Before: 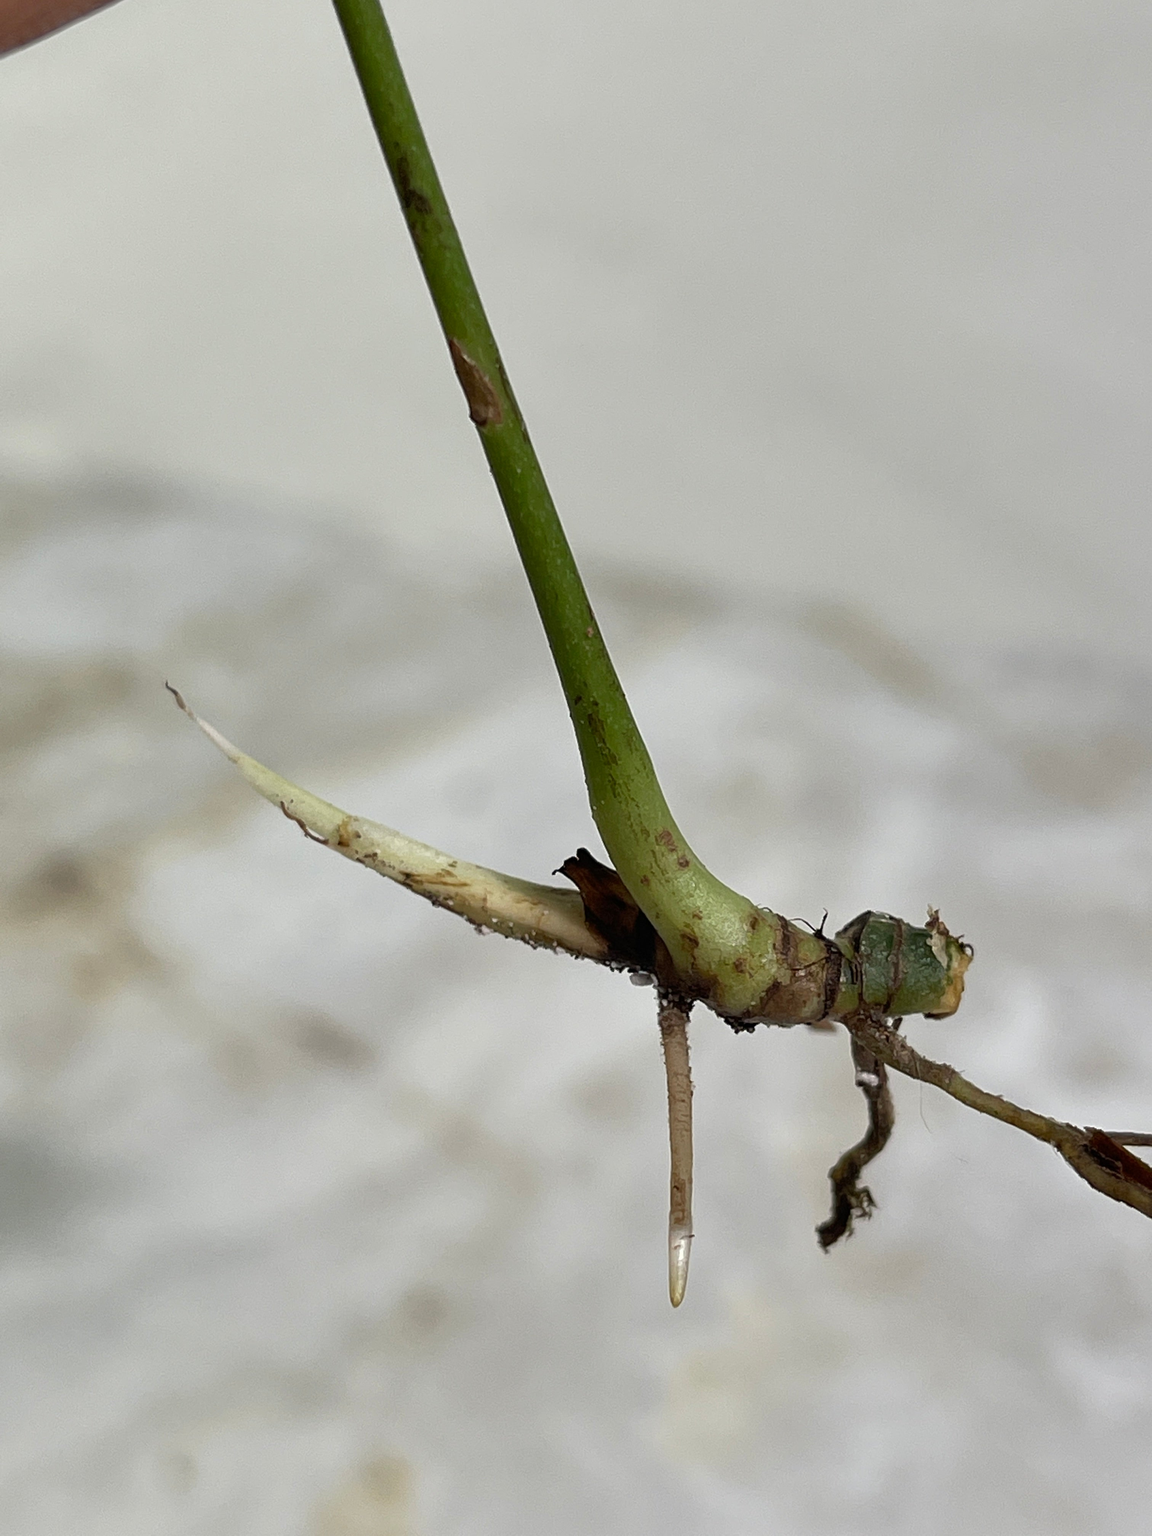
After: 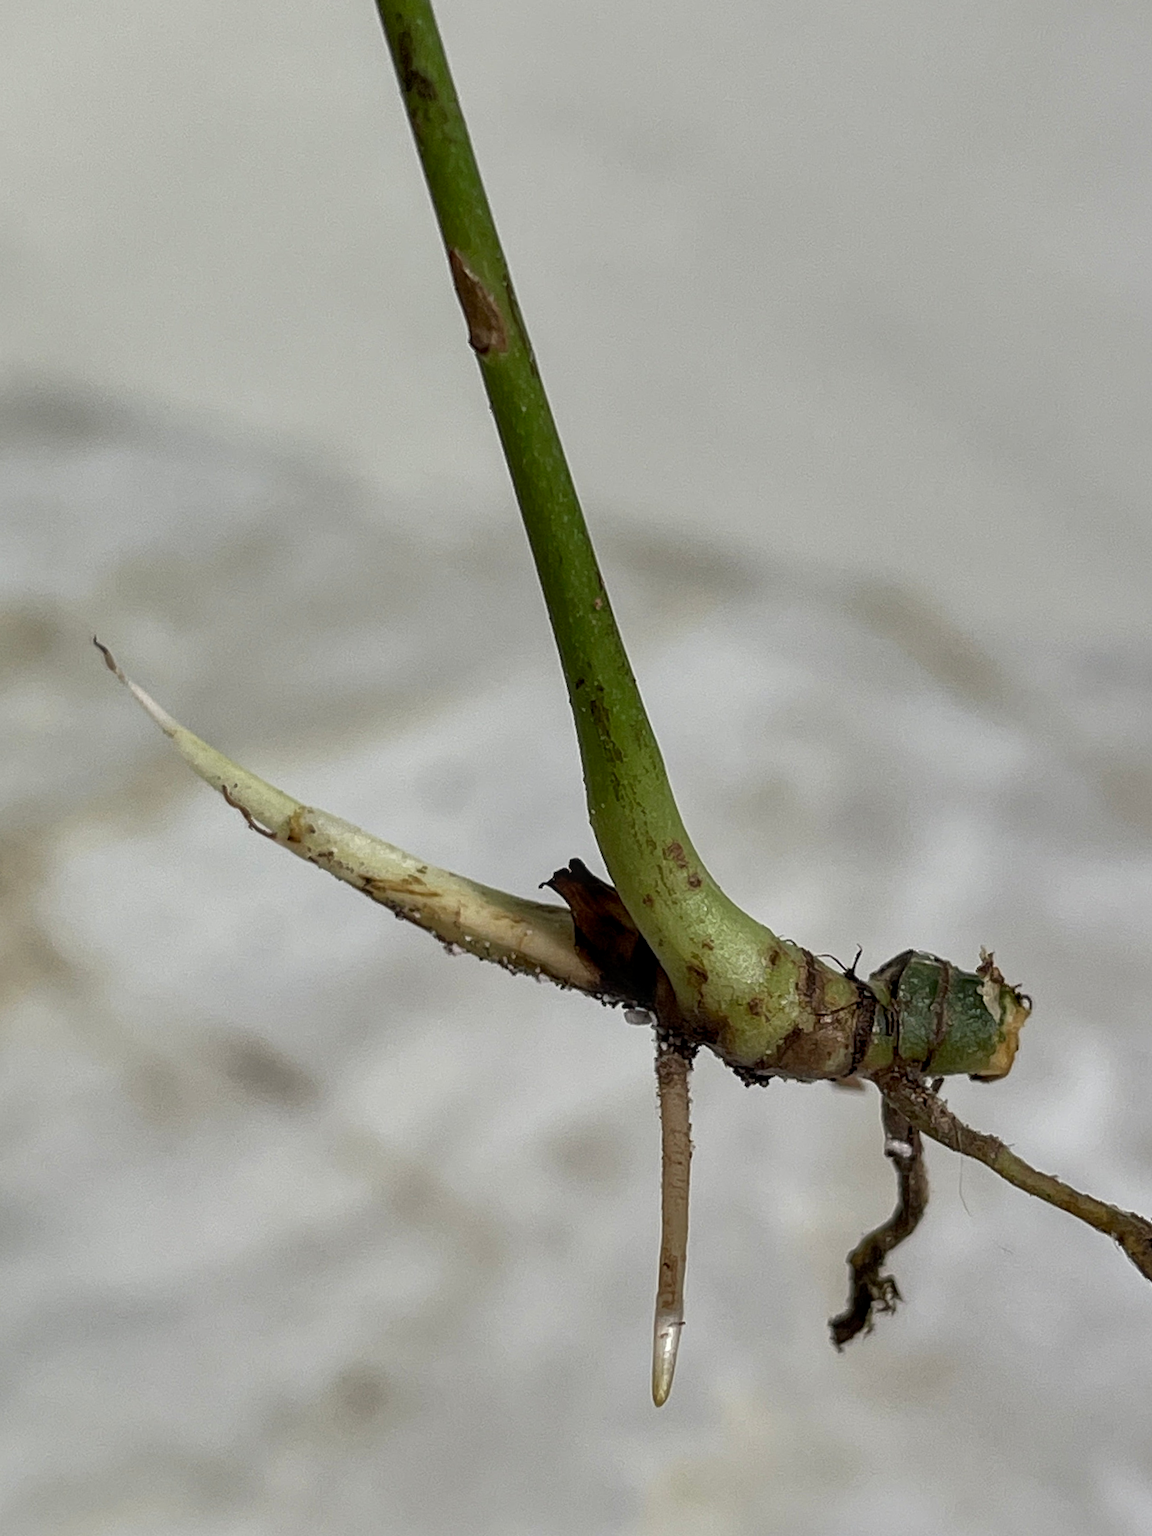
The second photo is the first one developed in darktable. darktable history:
local contrast: on, module defaults
crop and rotate: angle -2.92°, left 5.166%, top 5.206%, right 4.609%, bottom 4.588%
shadows and highlights: shadows -20.29, white point adjustment -2.03, highlights -34.87
